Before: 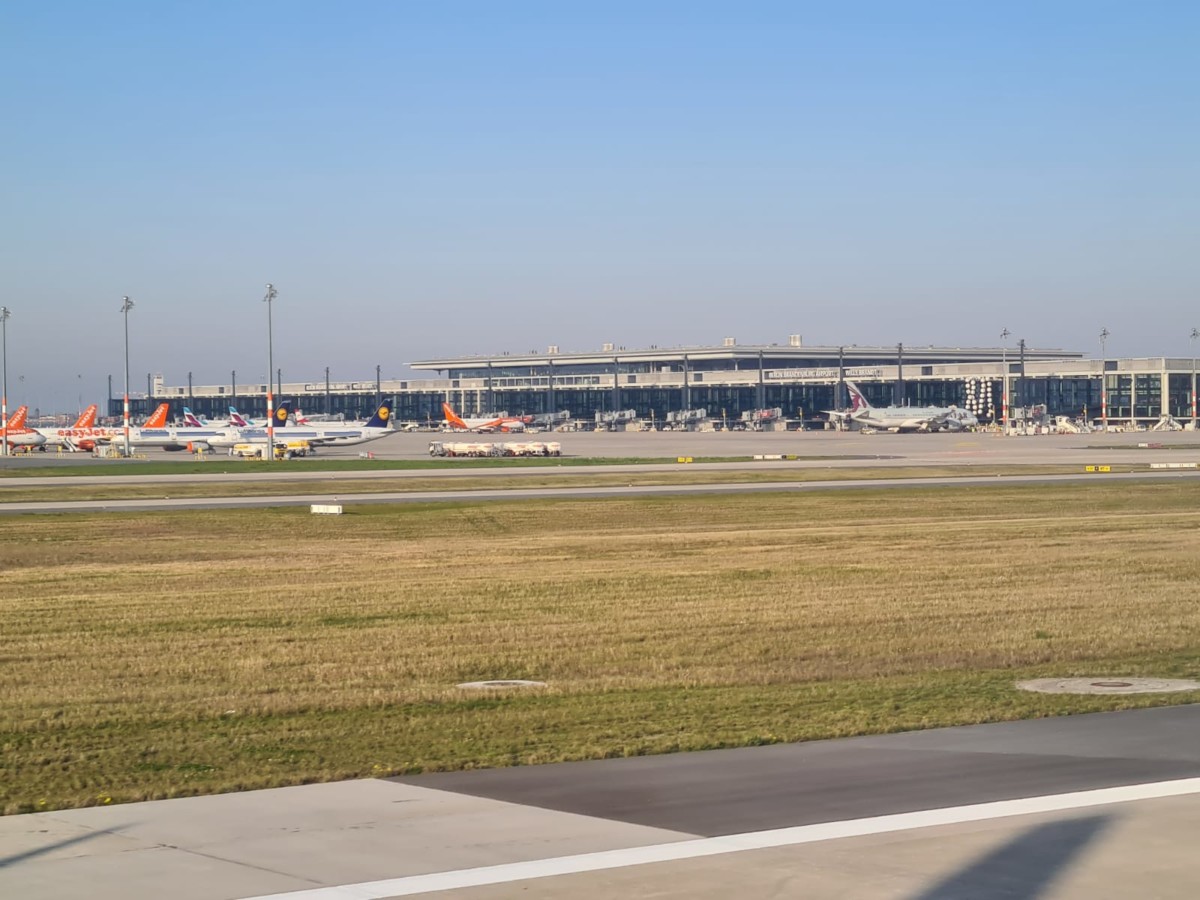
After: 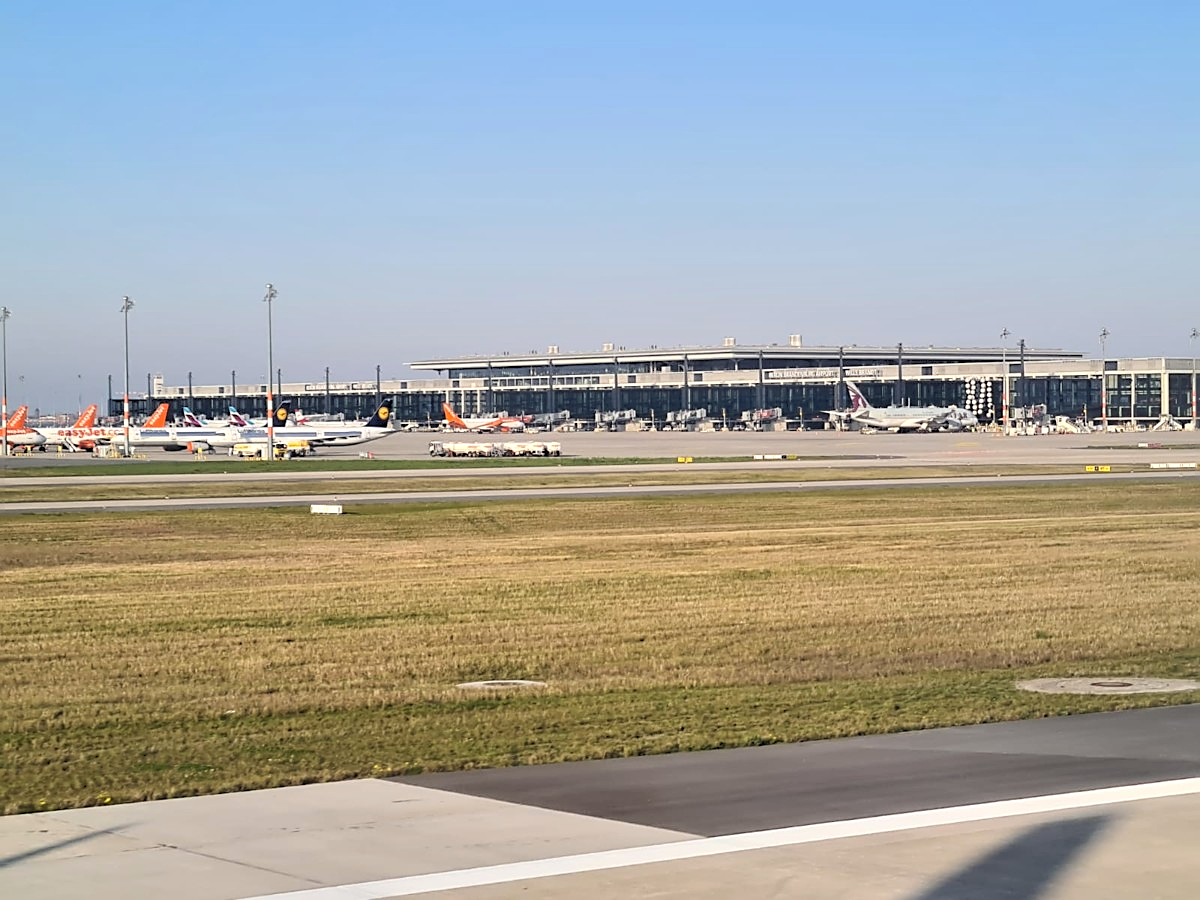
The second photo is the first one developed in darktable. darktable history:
sharpen: on, module defaults
rgb levels: levels [[0.029, 0.461, 0.922], [0, 0.5, 1], [0, 0.5, 1]]
tone equalizer: -8 EV -0.528 EV, -7 EV -0.319 EV, -6 EV -0.083 EV, -5 EV 0.413 EV, -4 EV 0.985 EV, -3 EV 0.791 EV, -2 EV -0.01 EV, -1 EV 0.14 EV, +0 EV -0.012 EV, smoothing 1
